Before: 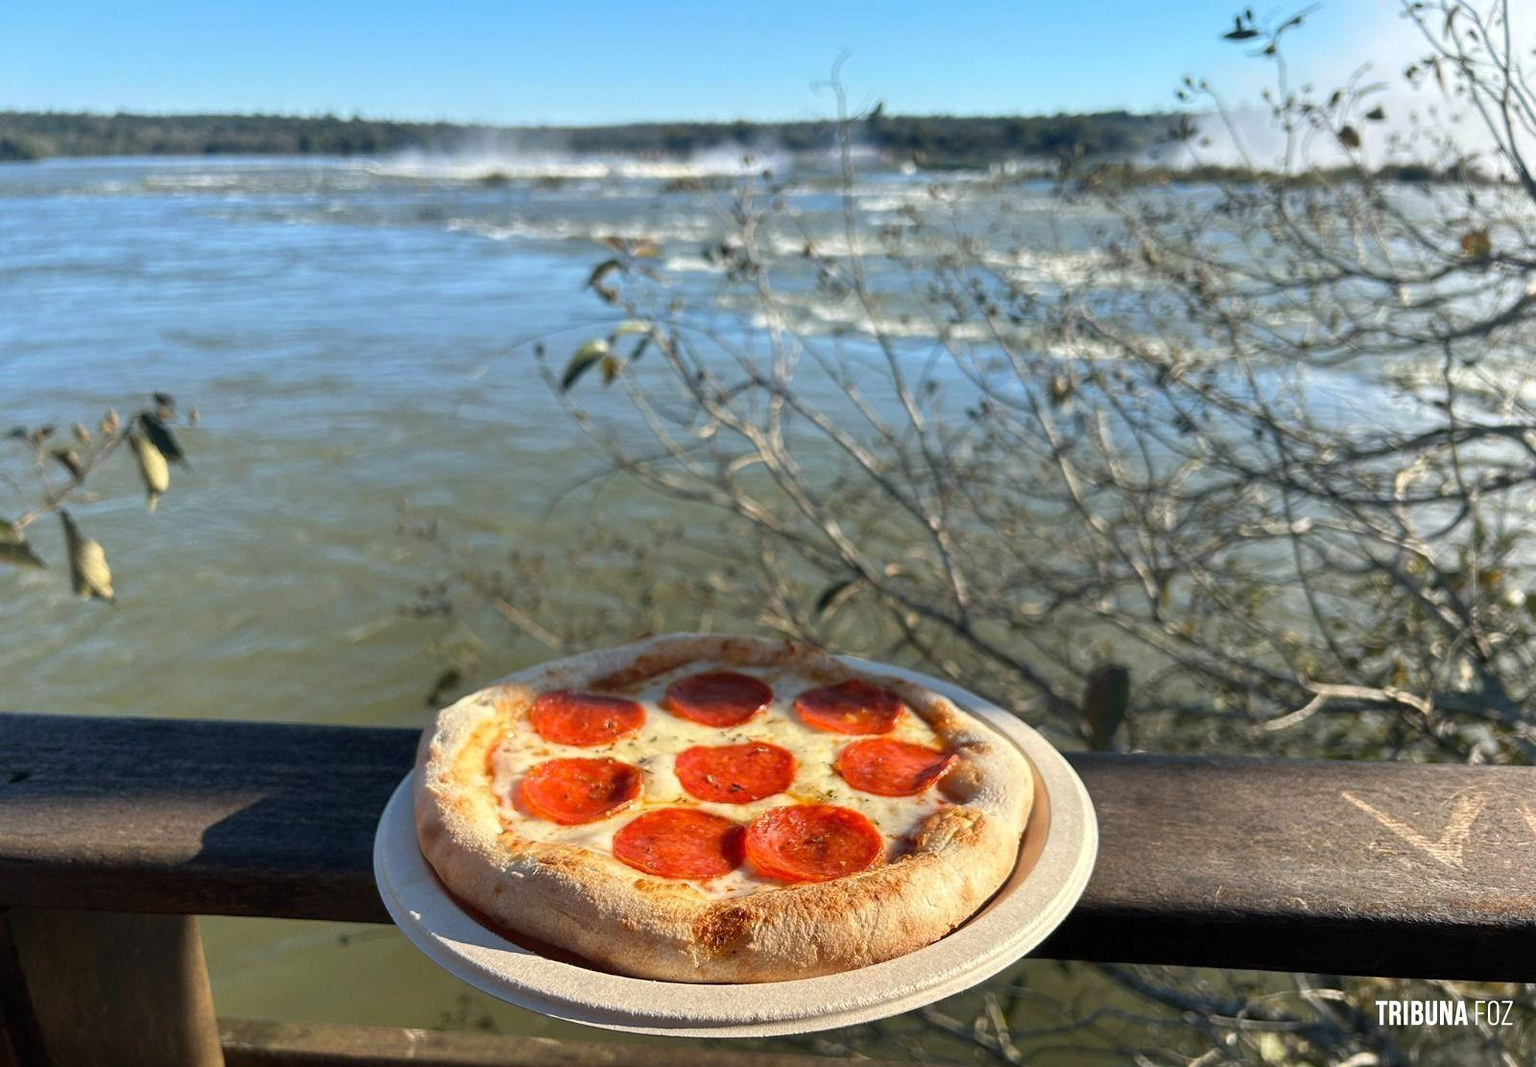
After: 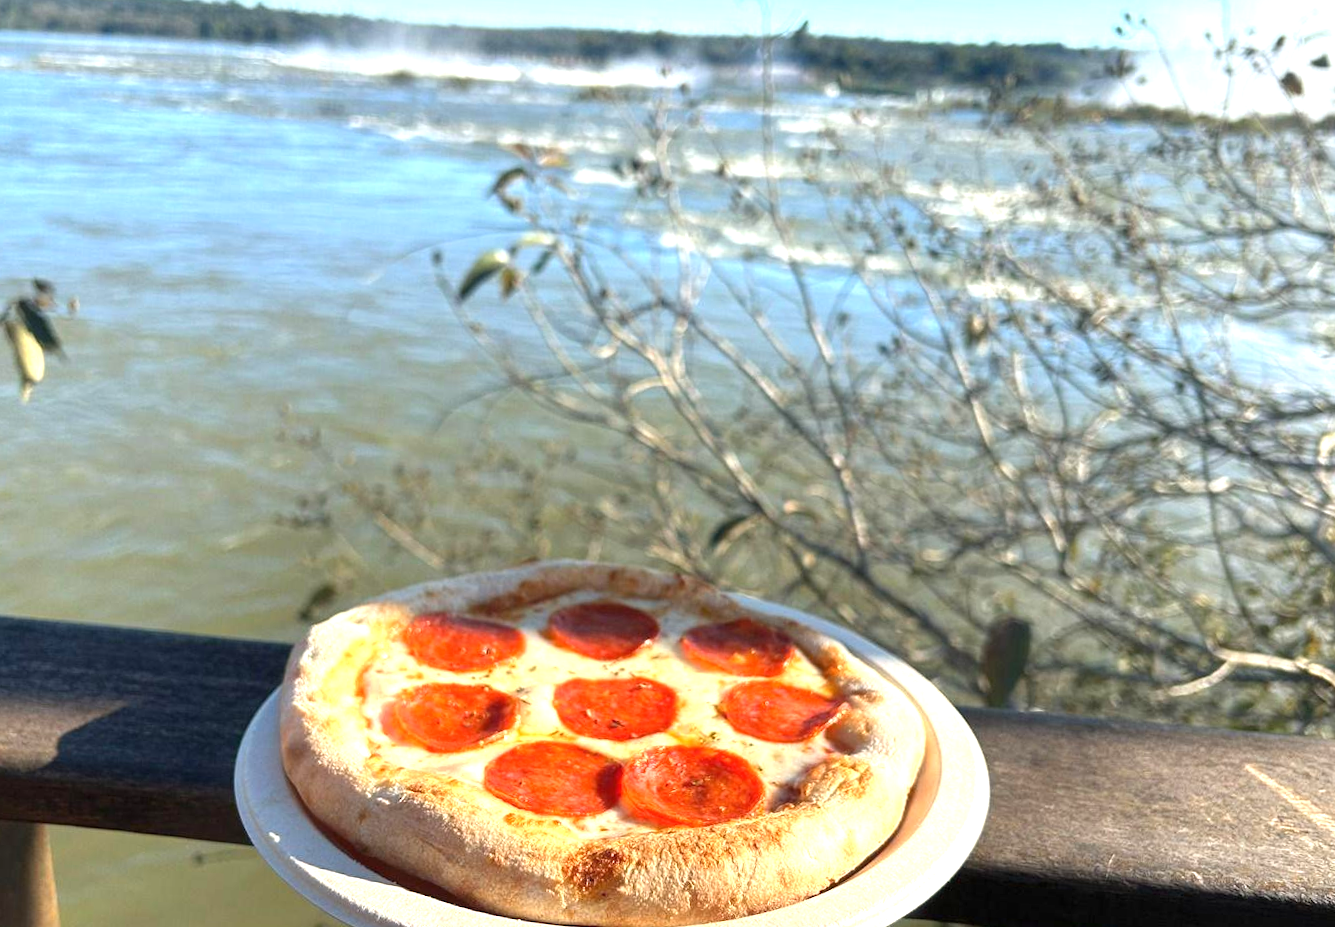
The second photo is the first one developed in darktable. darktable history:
crop and rotate: angle -3.27°, left 5.211%, top 5.211%, right 4.607%, bottom 4.607%
contrast equalizer: y [[0.5, 0.5, 0.472, 0.5, 0.5, 0.5], [0.5 ×6], [0.5 ×6], [0 ×6], [0 ×6]]
exposure: black level correction 0, exposure 0.9 EV, compensate highlight preservation false
